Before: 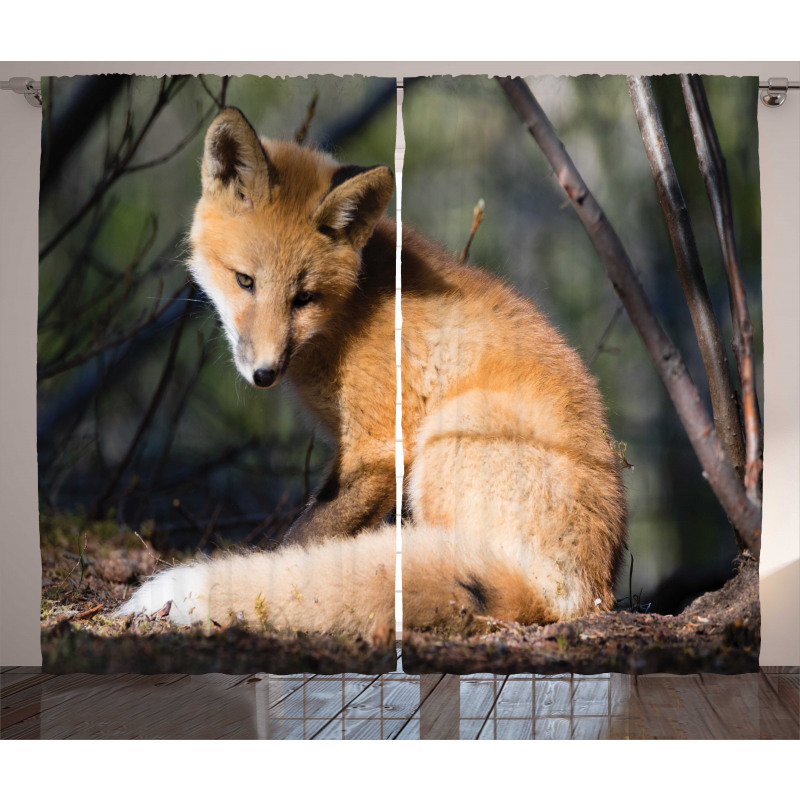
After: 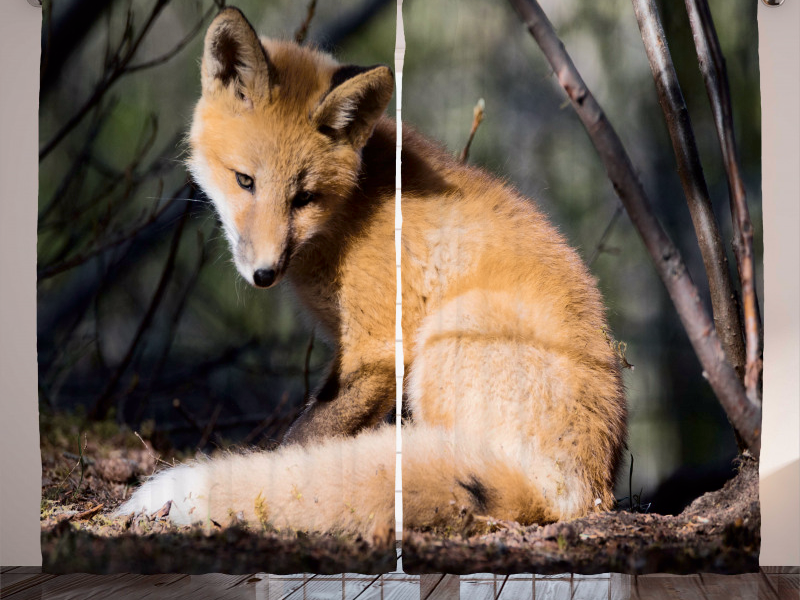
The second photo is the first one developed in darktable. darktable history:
crop and rotate: top 12.5%, bottom 12.5%
local contrast: mode bilateral grid, contrast 10, coarseness 25, detail 115%, midtone range 0.2
tone curve: curves: ch0 [(0, 0) (0.052, 0.018) (0.236, 0.207) (0.41, 0.417) (0.485, 0.518) (0.54, 0.584) (0.625, 0.666) (0.845, 0.828) (0.994, 0.964)]; ch1 [(0, 0) (0.136, 0.146) (0.317, 0.34) (0.382, 0.408) (0.434, 0.441) (0.472, 0.479) (0.498, 0.501) (0.557, 0.558) (0.616, 0.59) (0.739, 0.7) (1, 1)]; ch2 [(0, 0) (0.352, 0.403) (0.447, 0.466) (0.482, 0.482) (0.528, 0.526) (0.586, 0.577) (0.618, 0.621) (0.785, 0.747) (1, 1)], color space Lab, independent channels, preserve colors none
